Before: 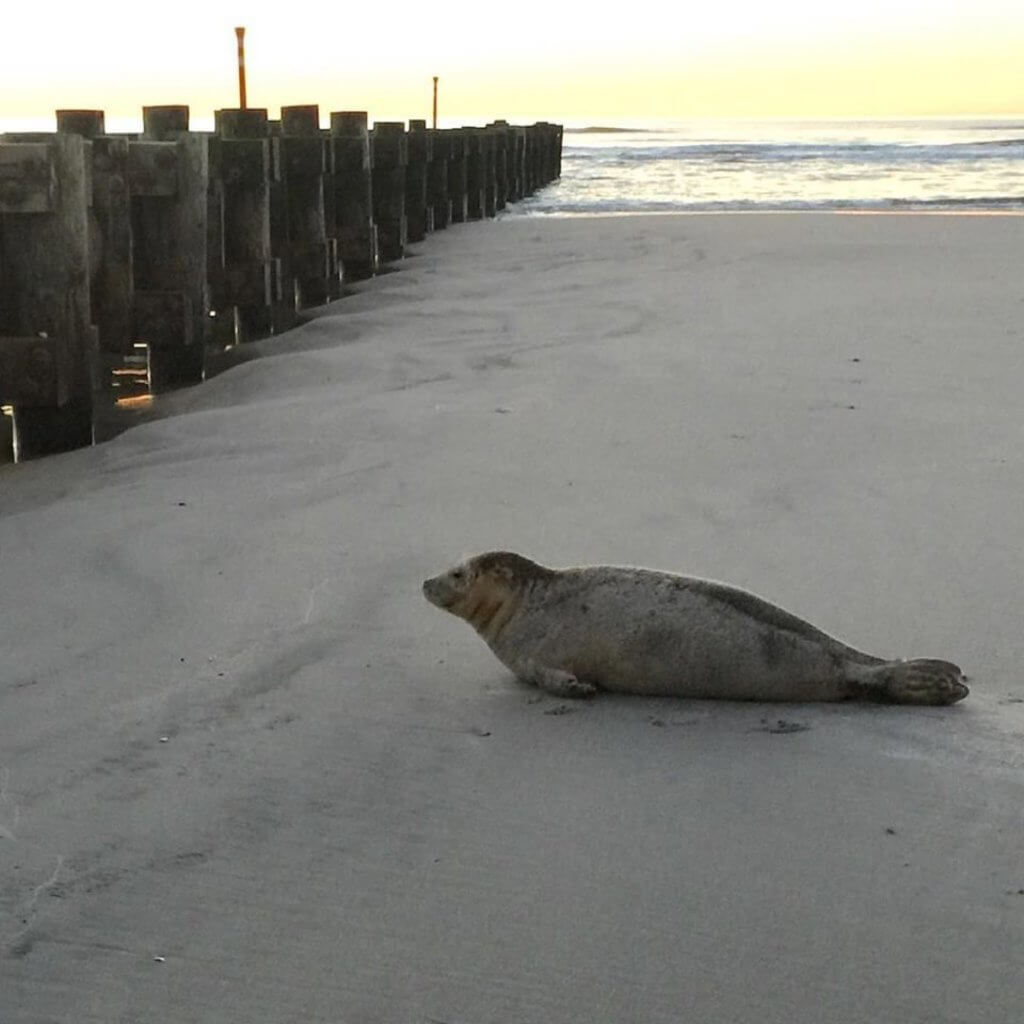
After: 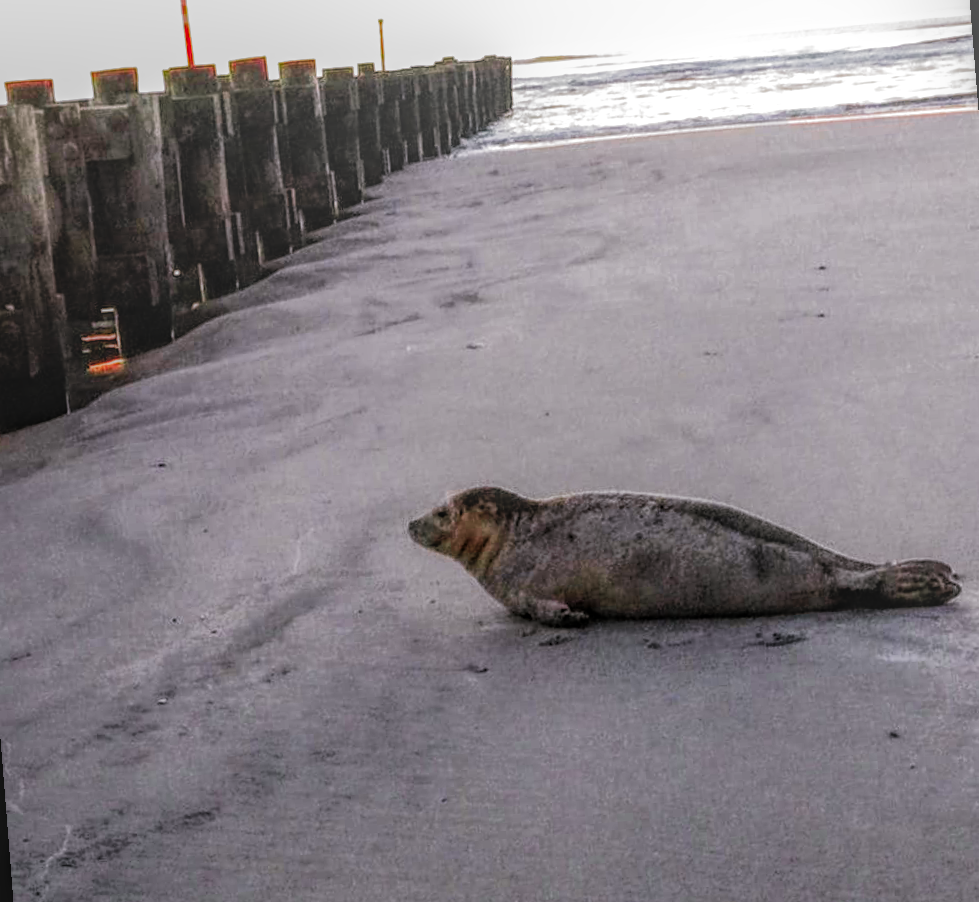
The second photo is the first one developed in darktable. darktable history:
crop: top 1.049%, right 0.001%
rotate and perspective: rotation -4.57°, crop left 0.054, crop right 0.944, crop top 0.087, crop bottom 0.914
white balance: red 1.05, blue 1.072
color zones: curves: ch0 [(0, 0.533) (0.126, 0.533) (0.234, 0.533) (0.368, 0.357) (0.5, 0.5) (0.625, 0.5) (0.74, 0.637) (0.875, 0.5)]; ch1 [(0.004, 0.708) (0.129, 0.662) (0.25, 0.5) (0.375, 0.331) (0.496, 0.396) (0.625, 0.649) (0.739, 0.26) (0.875, 0.5) (1, 0.478)]; ch2 [(0, 0.409) (0.132, 0.403) (0.236, 0.558) (0.379, 0.448) (0.5, 0.5) (0.625, 0.5) (0.691, 0.39) (0.875, 0.5)]
exposure: black level correction 0.002, exposure 0.15 EV, compensate highlight preservation false
filmic rgb: black relative exposure -6.43 EV, white relative exposure 2.43 EV, threshold 3 EV, hardness 5.27, latitude 0.1%, contrast 1.425, highlights saturation mix 2%, preserve chrominance no, color science v5 (2021), contrast in shadows safe, contrast in highlights safe, enable highlight reconstruction true
local contrast: highlights 20%, shadows 30%, detail 200%, midtone range 0.2
